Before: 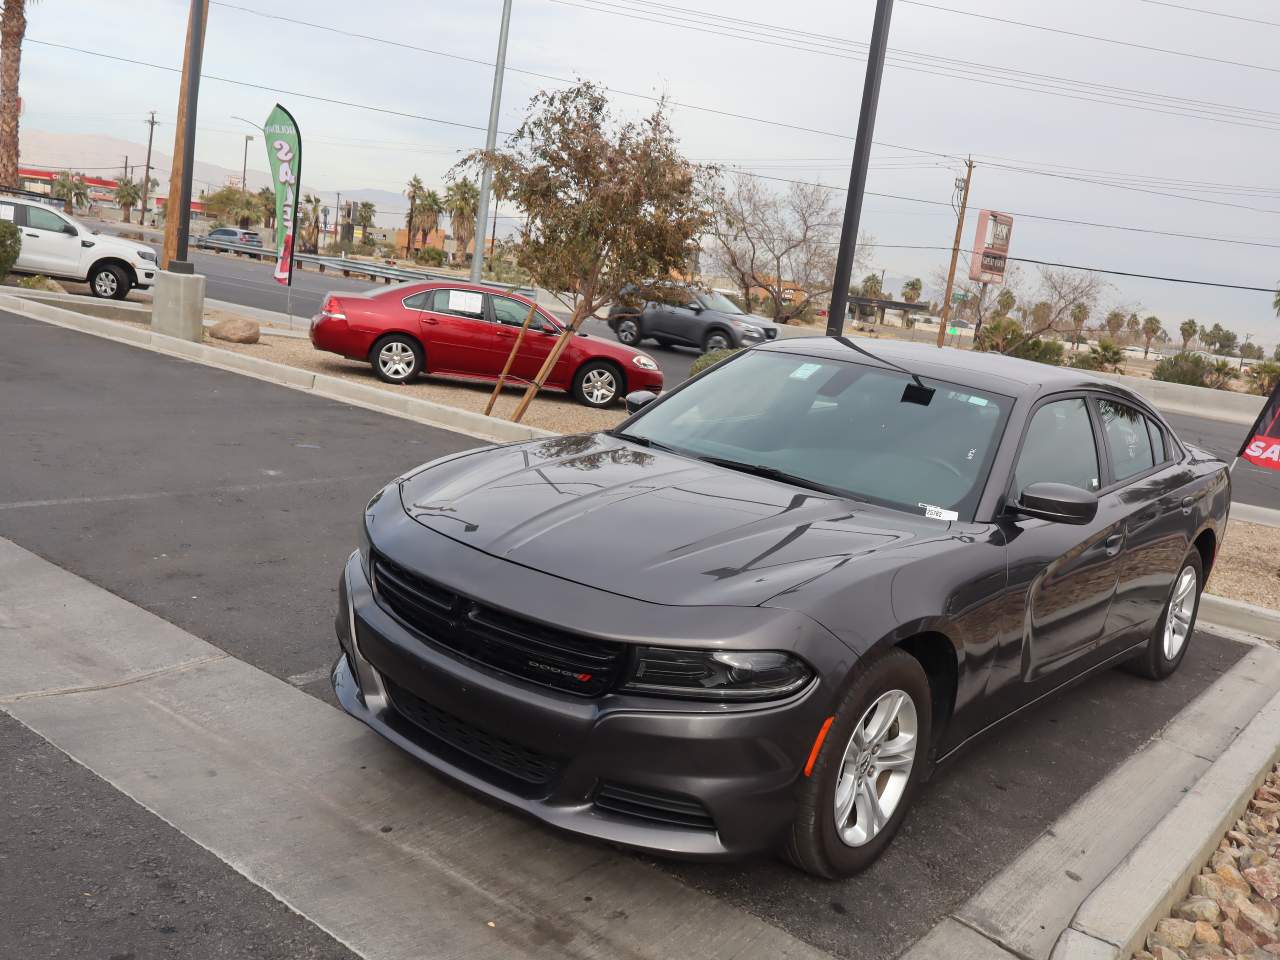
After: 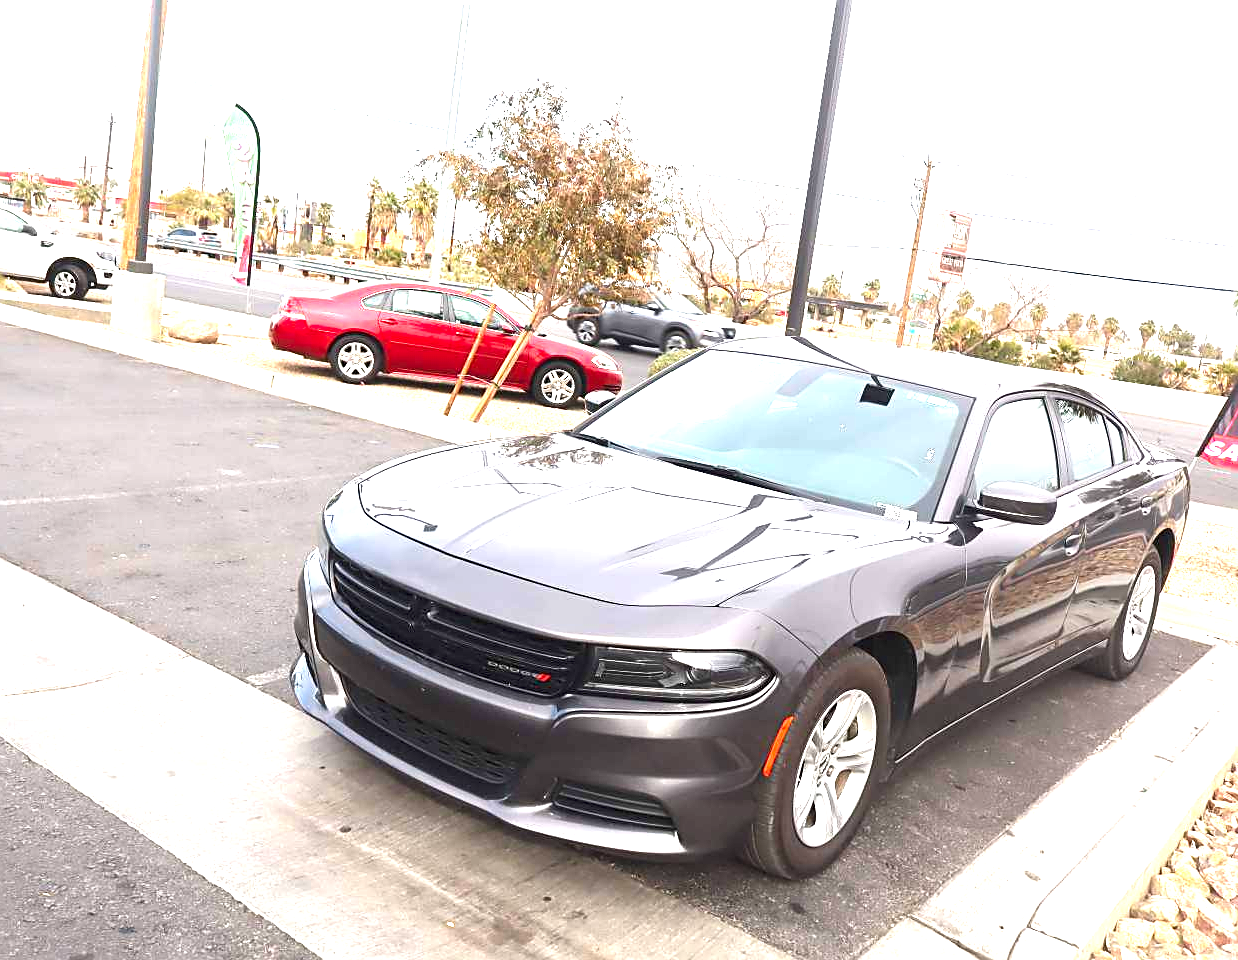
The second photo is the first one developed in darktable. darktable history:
sharpen: on, module defaults
color correction: saturation 1.11
crop and rotate: left 3.238%
exposure: exposure 2 EV, compensate exposure bias true, compensate highlight preservation false
